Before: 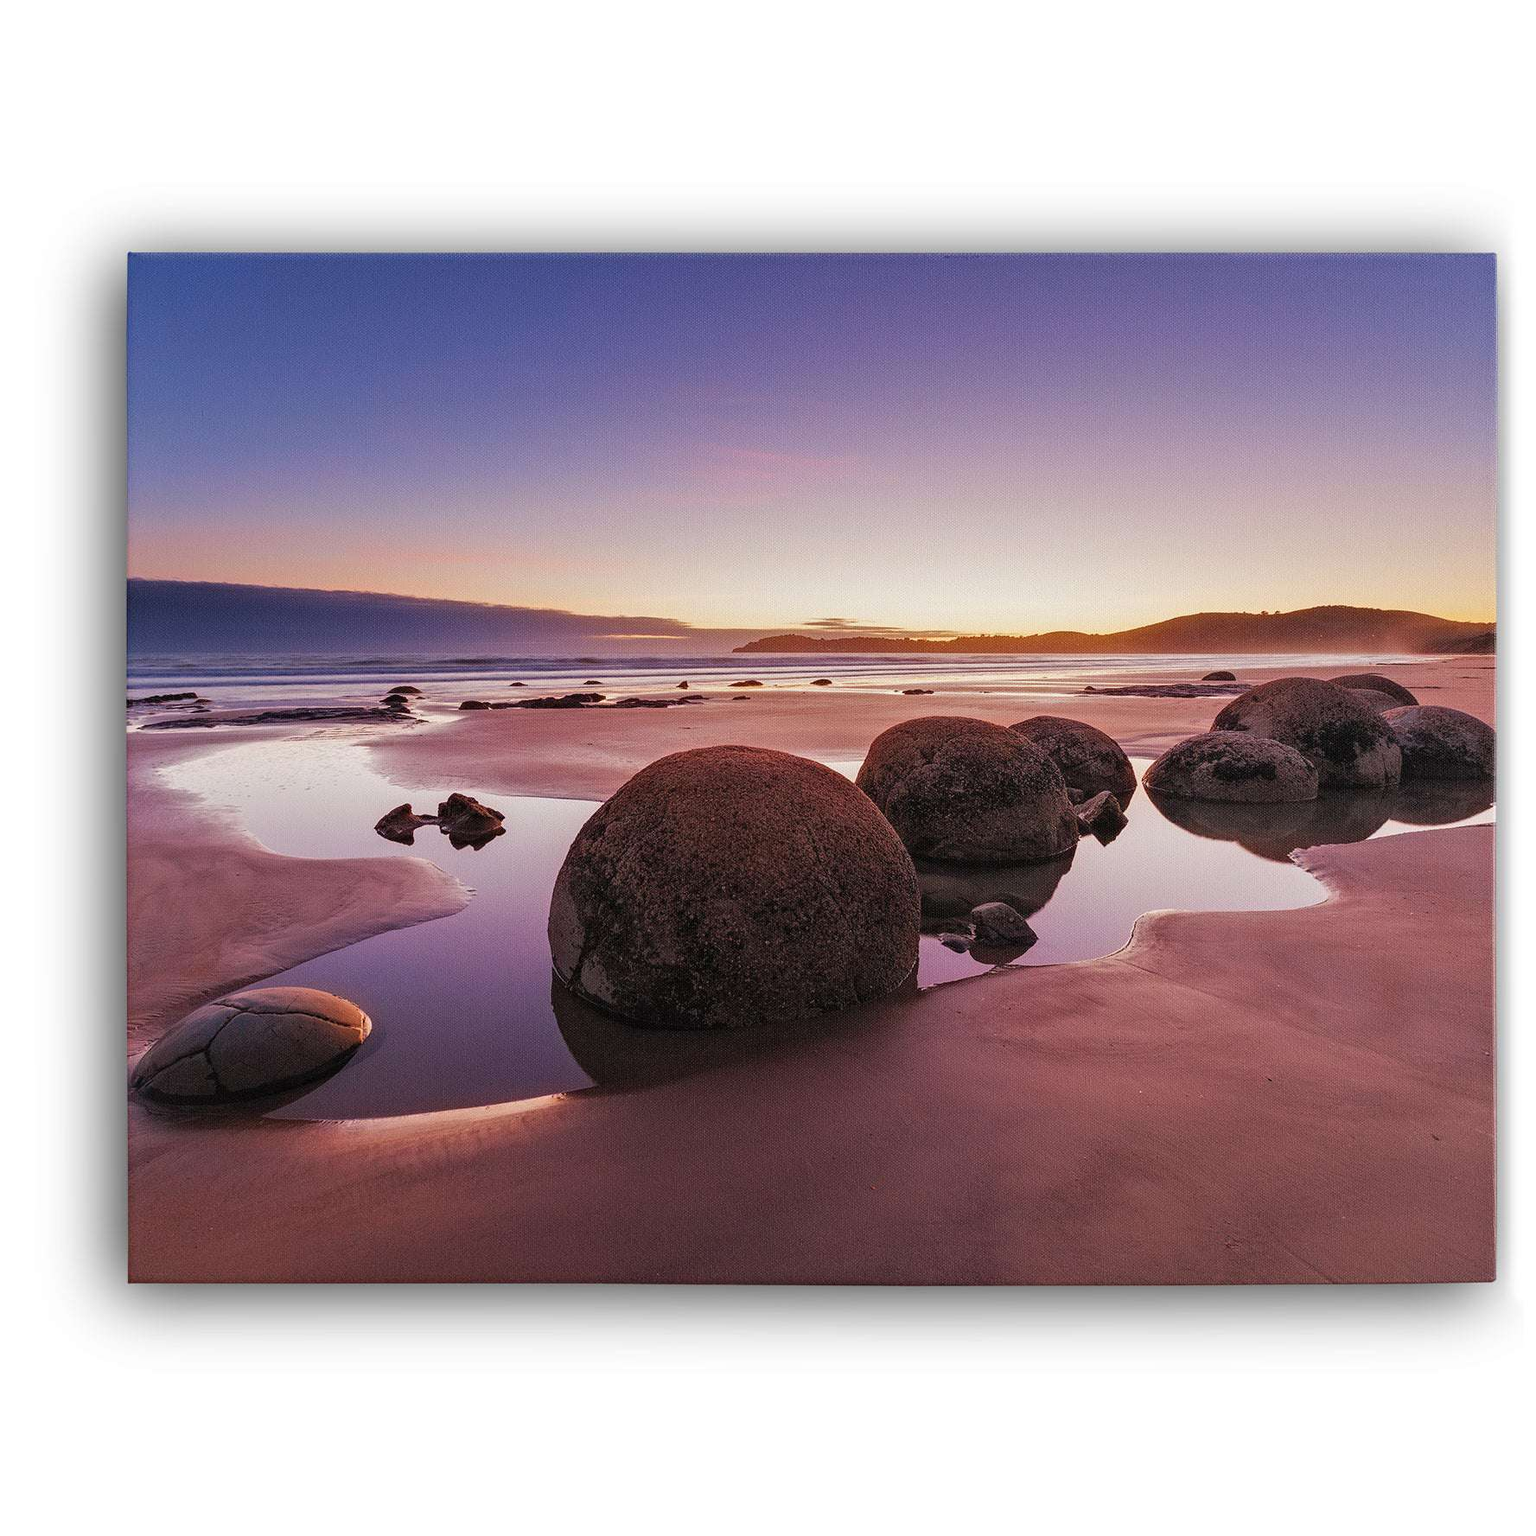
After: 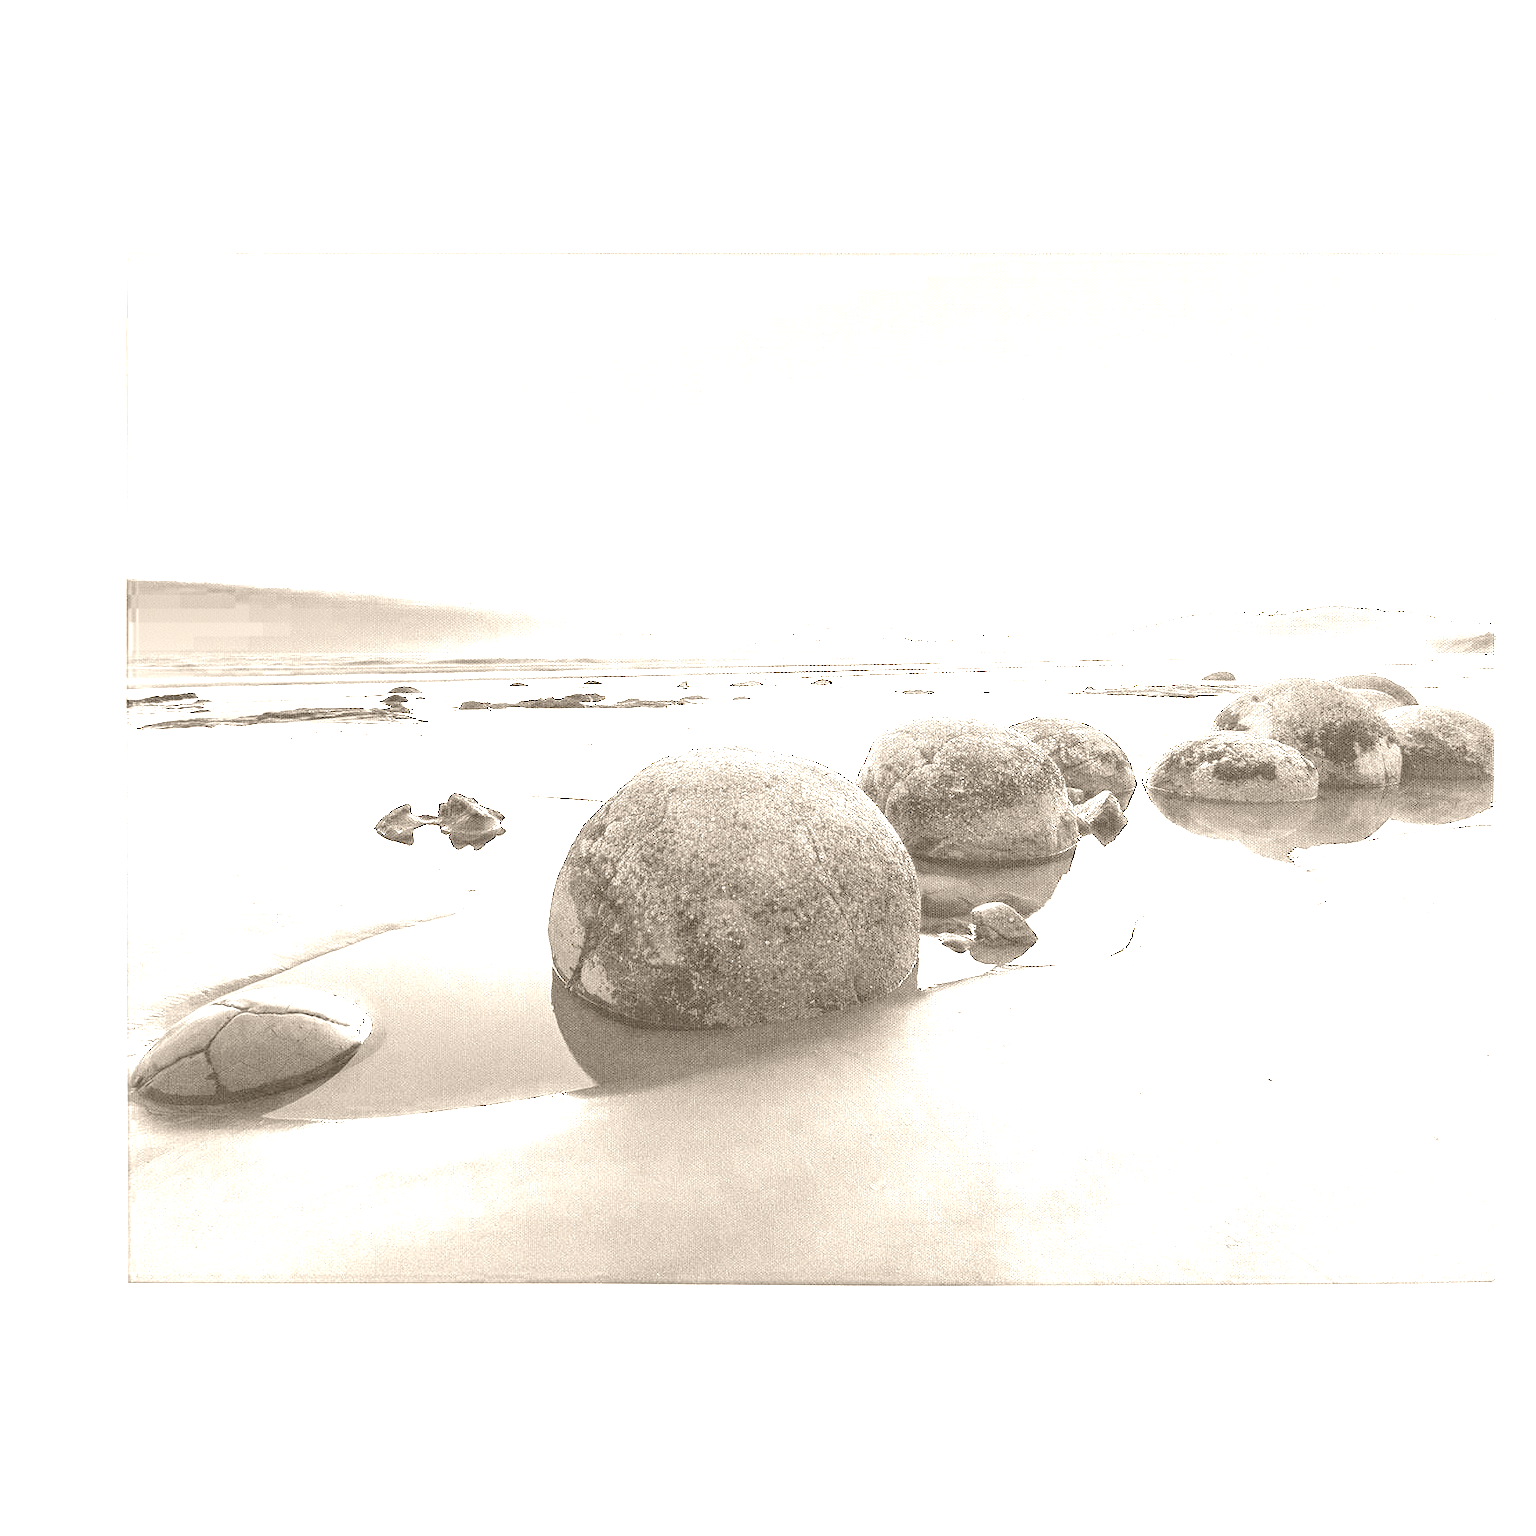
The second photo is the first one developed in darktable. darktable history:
colorize: hue 34.49°, saturation 35.33%, source mix 100%, version 1
exposure: black level correction 0.001, exposure 0.5 EV, compensate exposure bias true, compensate highlight preservation false
white balance: red 4.26, blue 1.802
color zones: curves: ch0 [(0, 0.352) (0.143, 0.407) (0.286, 0.386) (0.429, 0.431) (0.571, 0.829) (0.714, 0.853) (0.857, 0.833) (1, 0.352)]; ch1 [(0, 0.604) (0.072, 0.726) (0.096, 0.608) (0.205, 0.007) (0.571, -0.006) (0.839, -0.013) (0.857, -0.012) (1, 0.604)]
